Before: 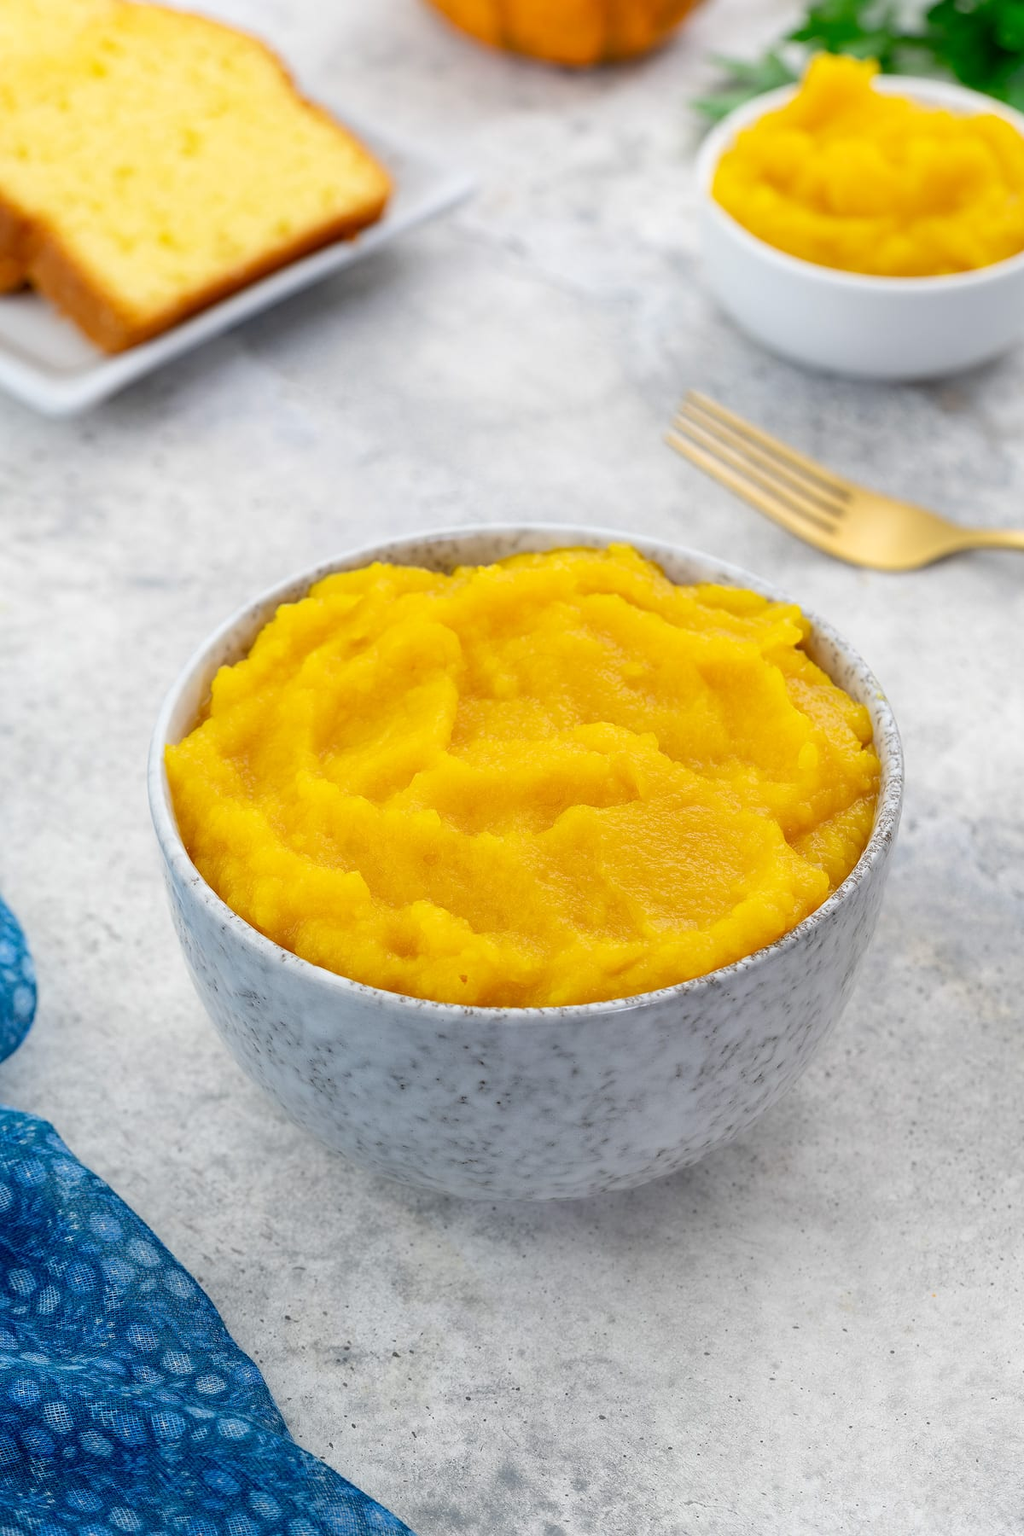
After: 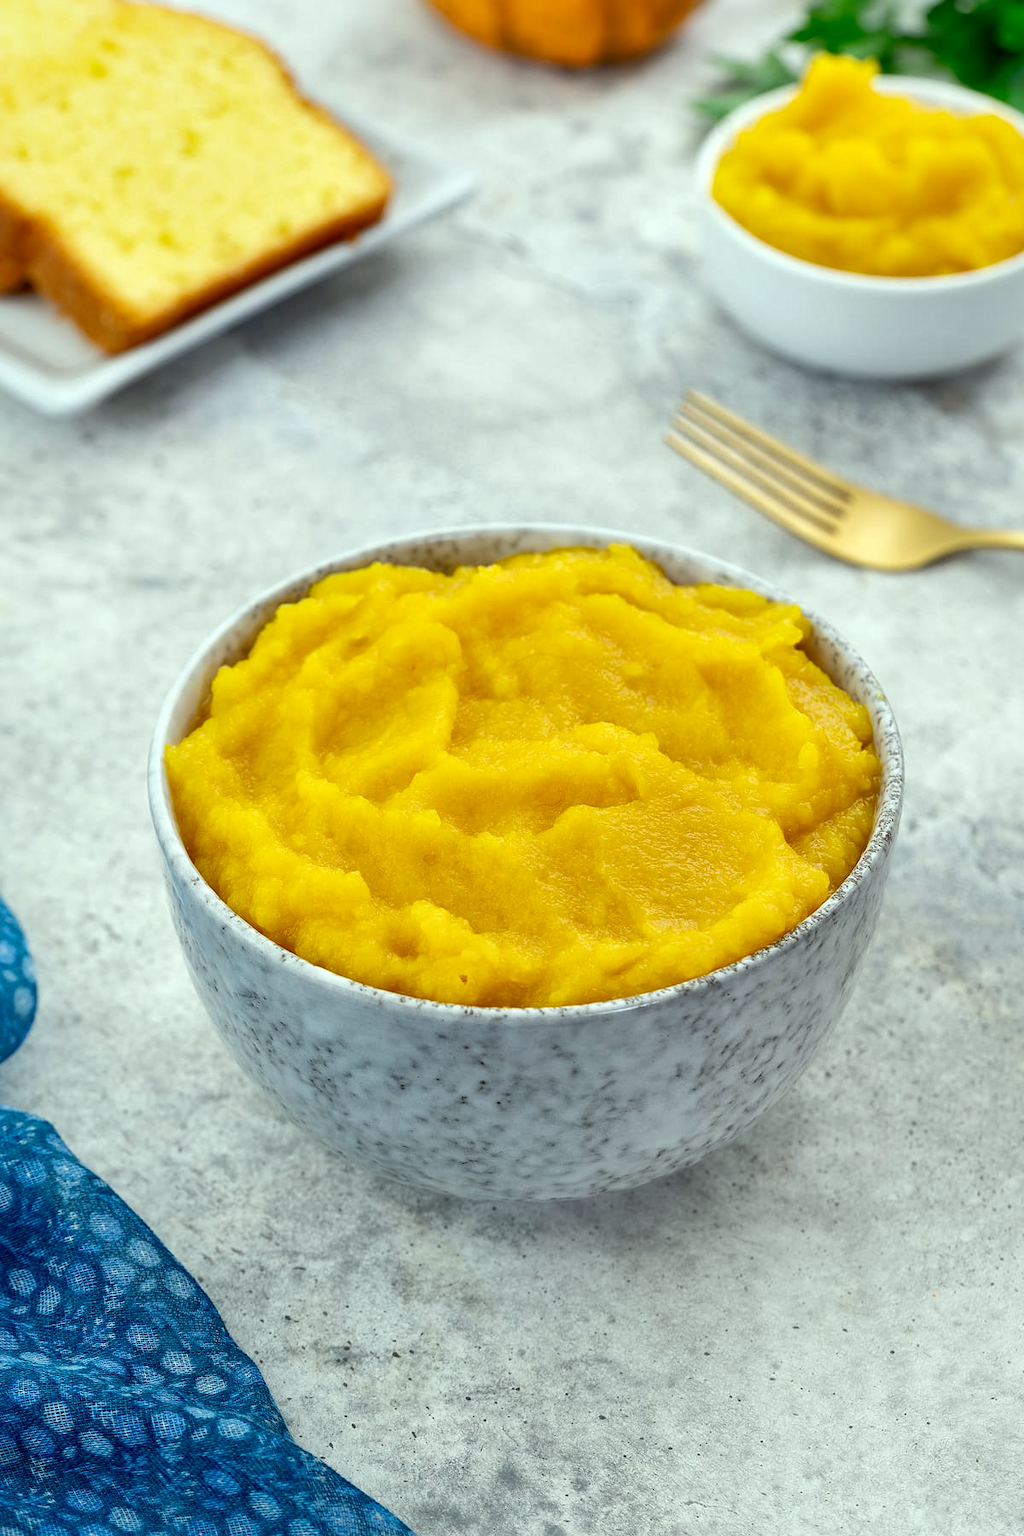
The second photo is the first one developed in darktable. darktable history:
local contrast: mode bilateral grid, contrast 50, coarseness 50, detail 150%, midtone range 0.2
color correction: highlights a* -8, highlights b* 3.1
